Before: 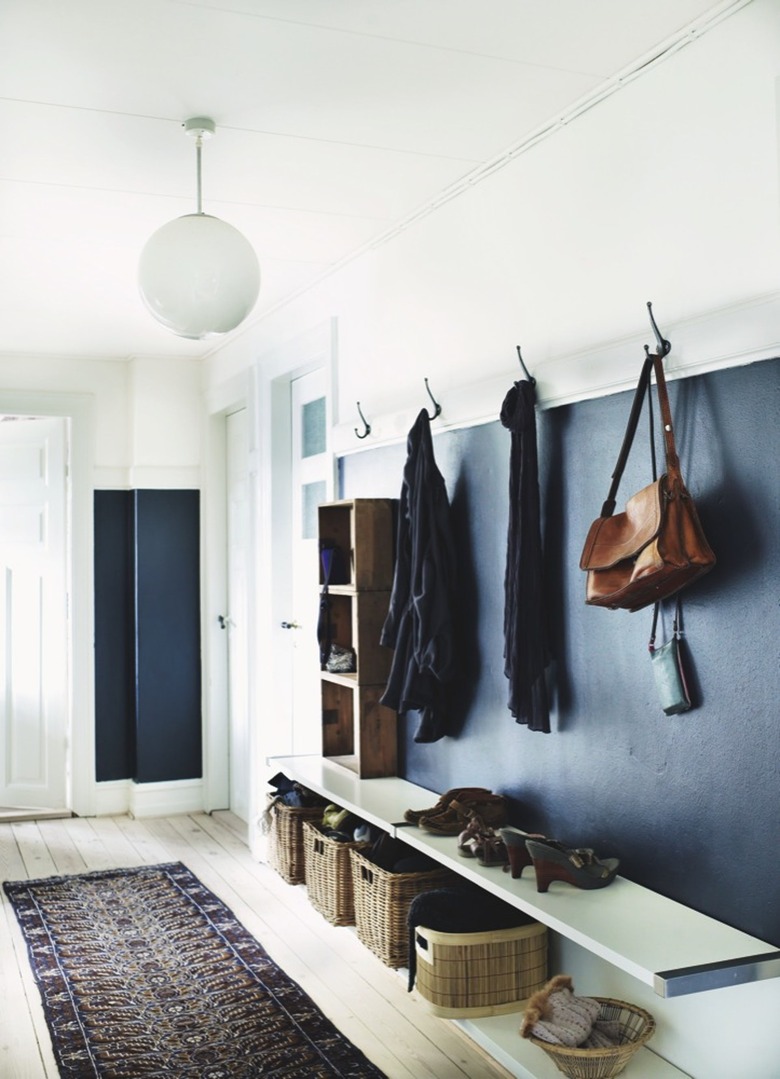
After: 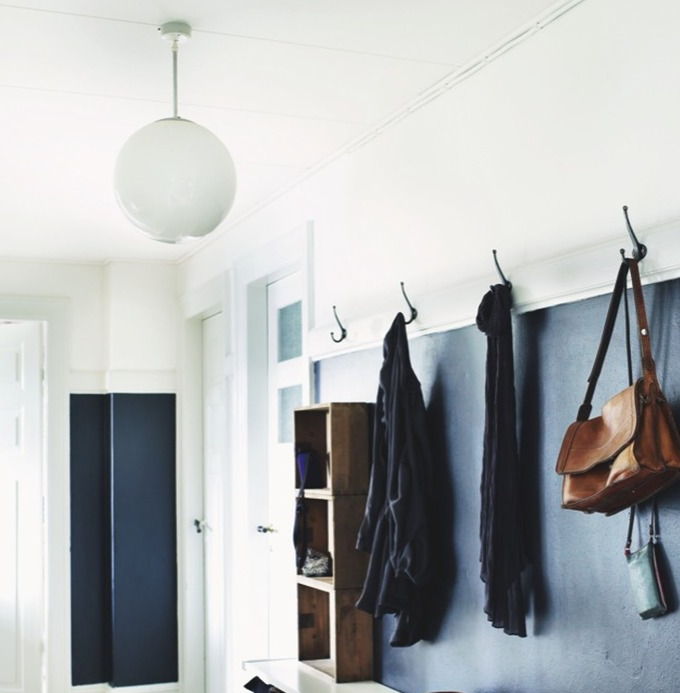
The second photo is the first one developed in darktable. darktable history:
crop: left 3.145%, top 8.898%, right 9.612%, bottom 26.875%
